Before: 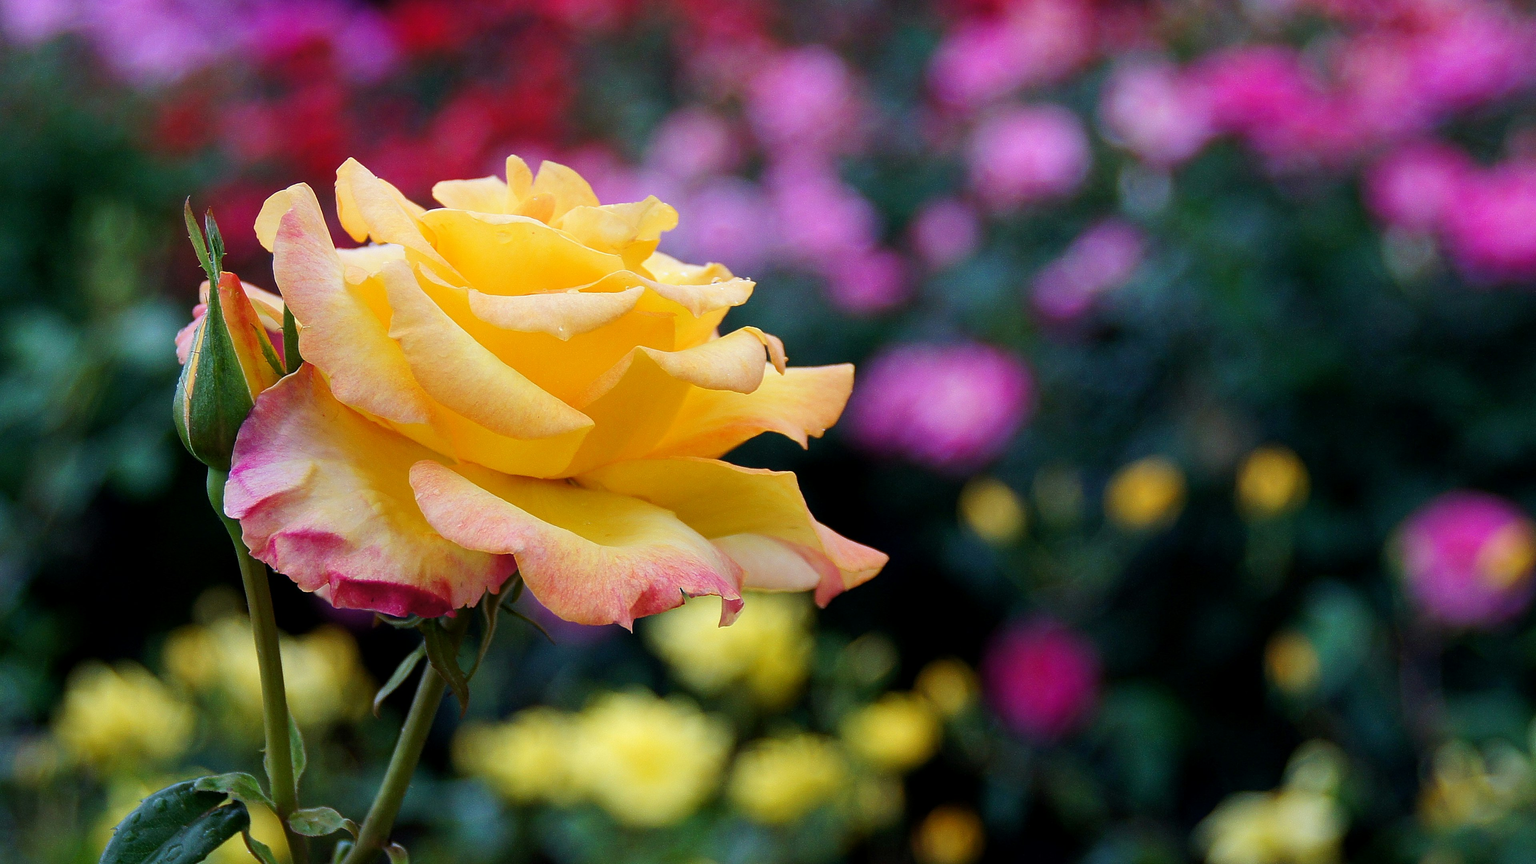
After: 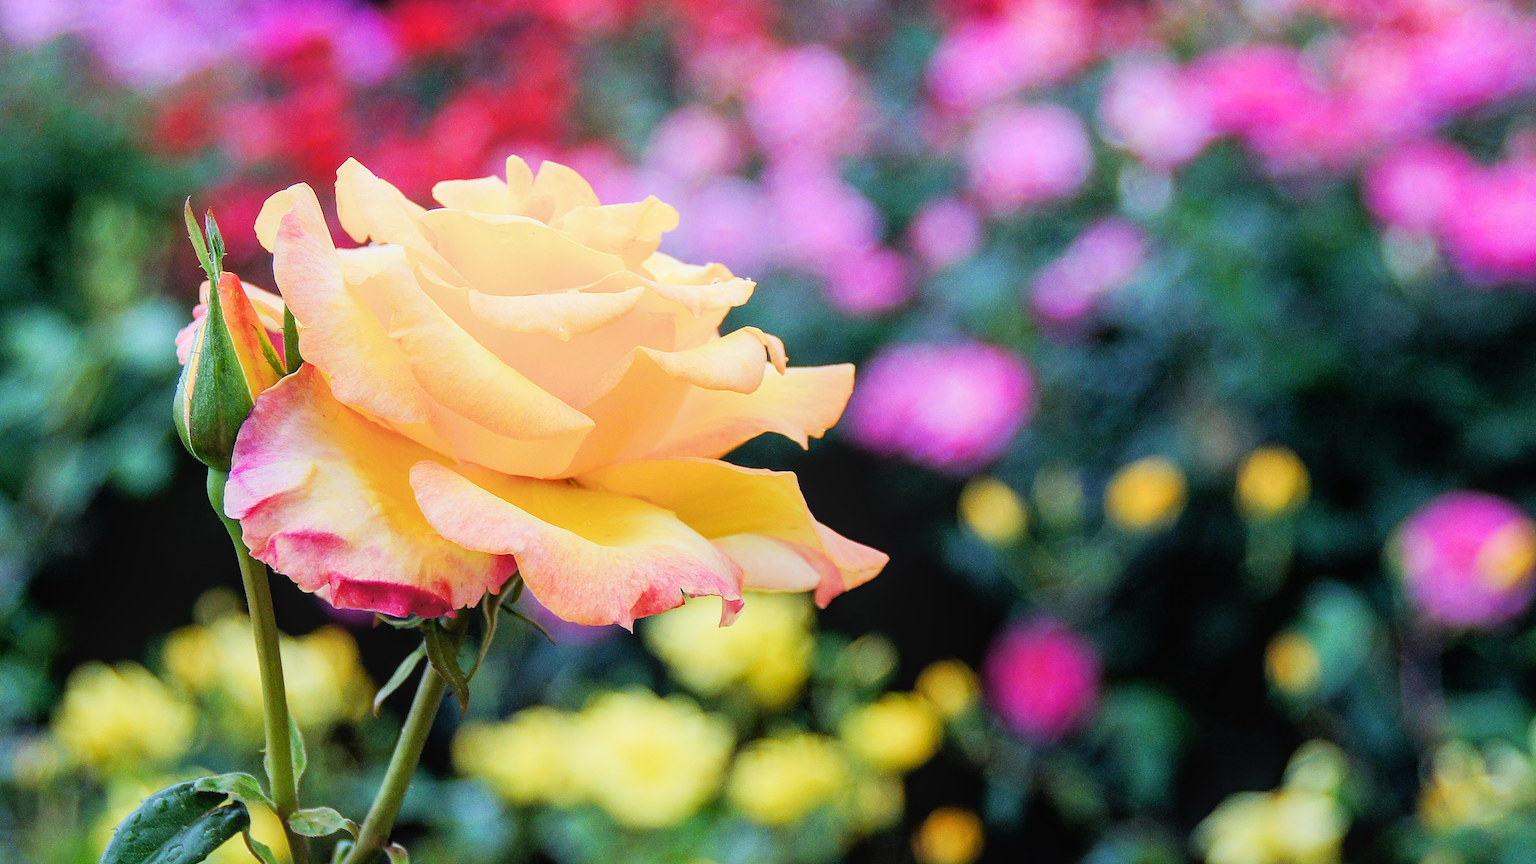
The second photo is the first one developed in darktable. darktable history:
exposure: black level correction 0, exposure 1.6 EV, compensate exposure bias true, compensate highlight preservation false
white balance: red 0.986, blue 1.01
filmic rgb: black relative exposure -7.65 EV, white relative exposure 4.56 EV, hardness 3.61
local contrast: detail 110%
